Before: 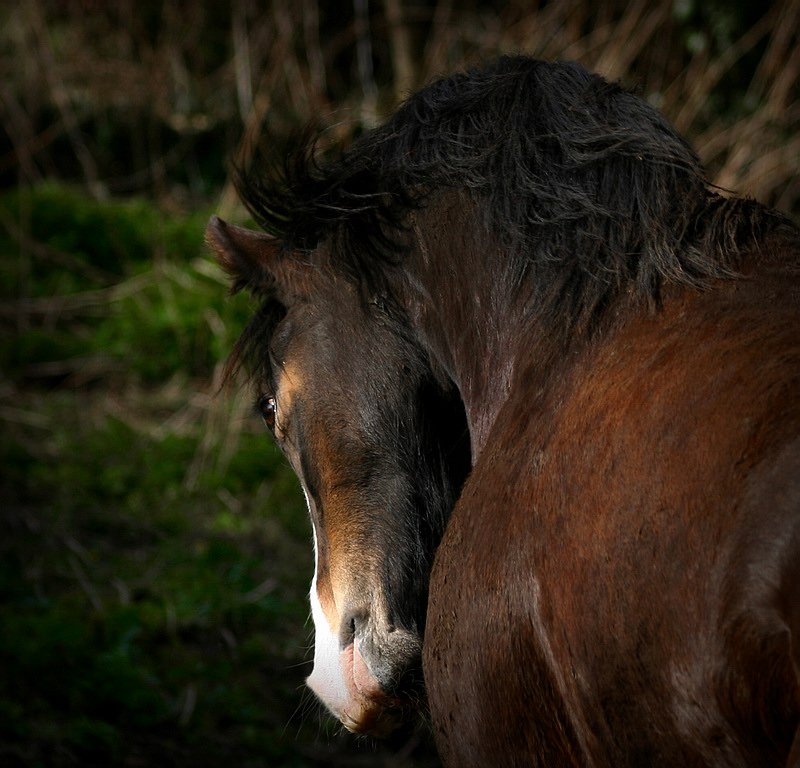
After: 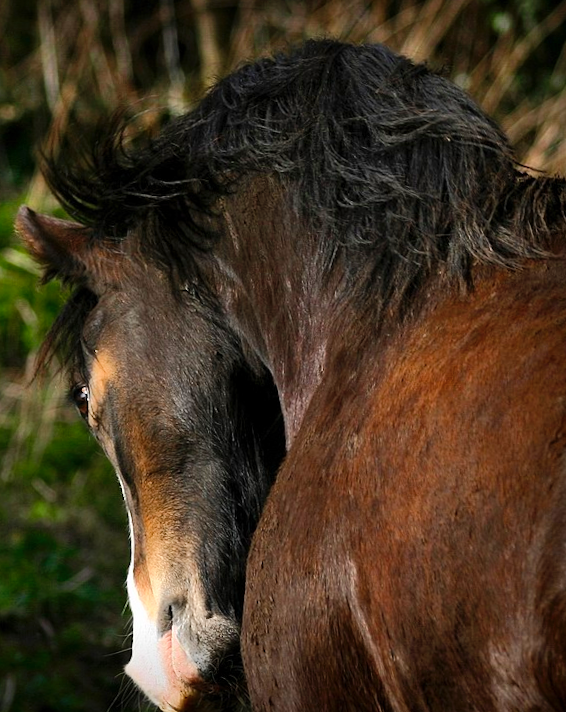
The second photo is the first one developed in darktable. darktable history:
rotate and perspective: rotation -1.17°, automatic cropping off
color balance rgb: perceptual saturation grading › global saturation 10%, global vibrance 10%
shadows and highlights: low approximation 0.01, soften with gaussian
crop and rotate: left 24.034%, top 2.838%, right 6.406%, bottom 6.299%
